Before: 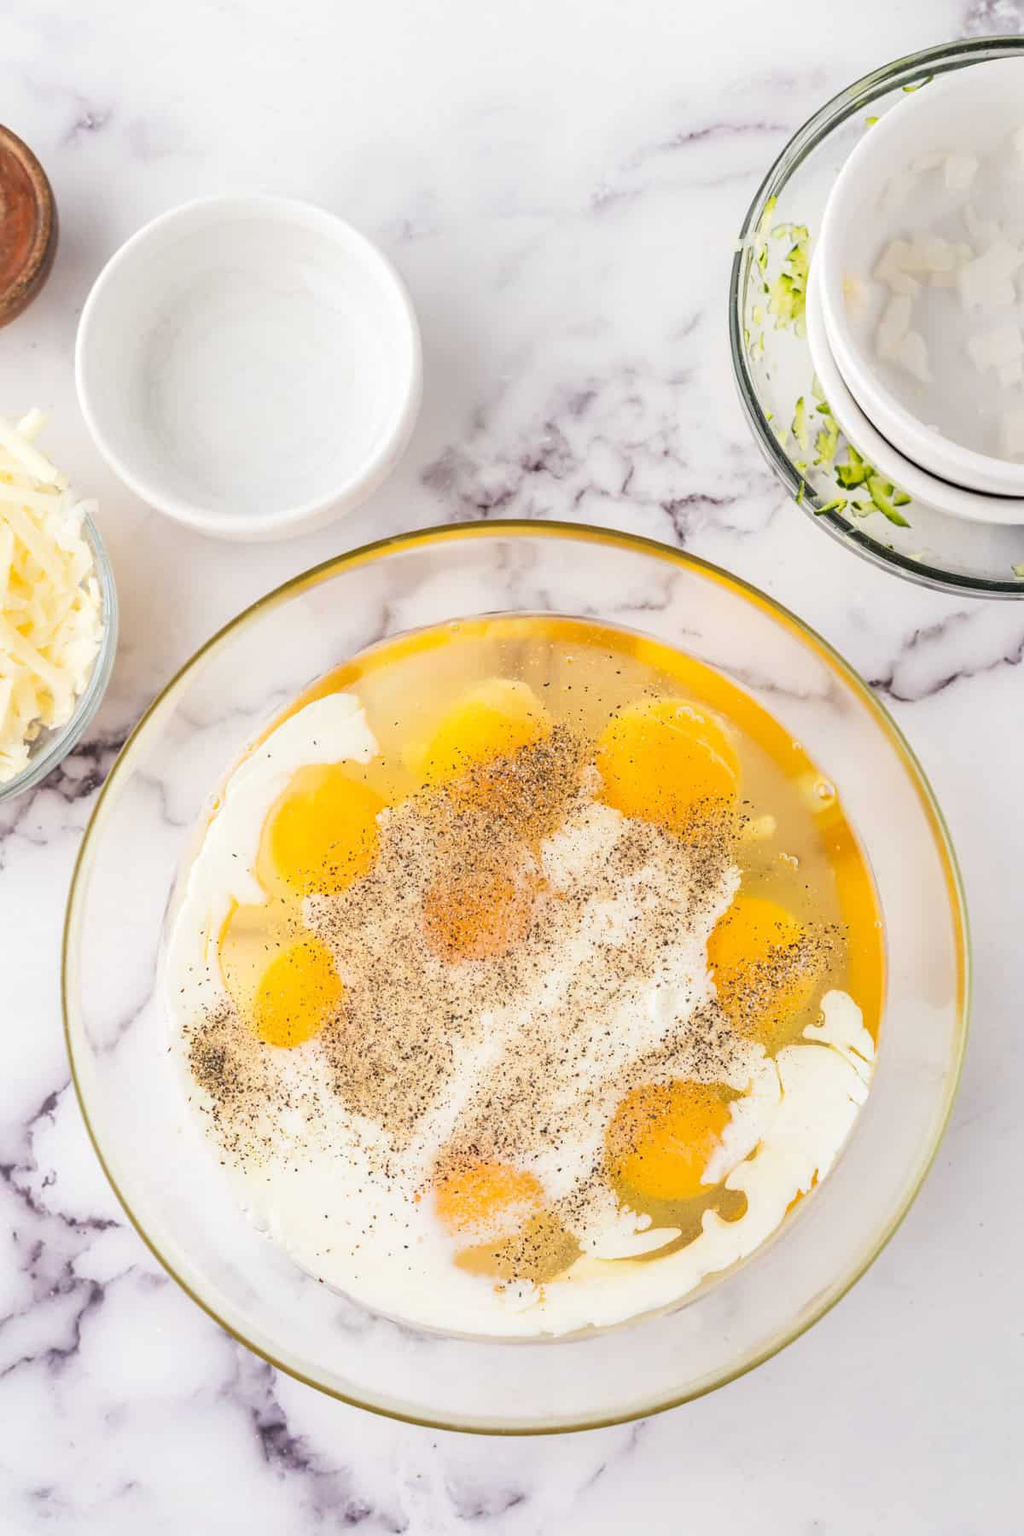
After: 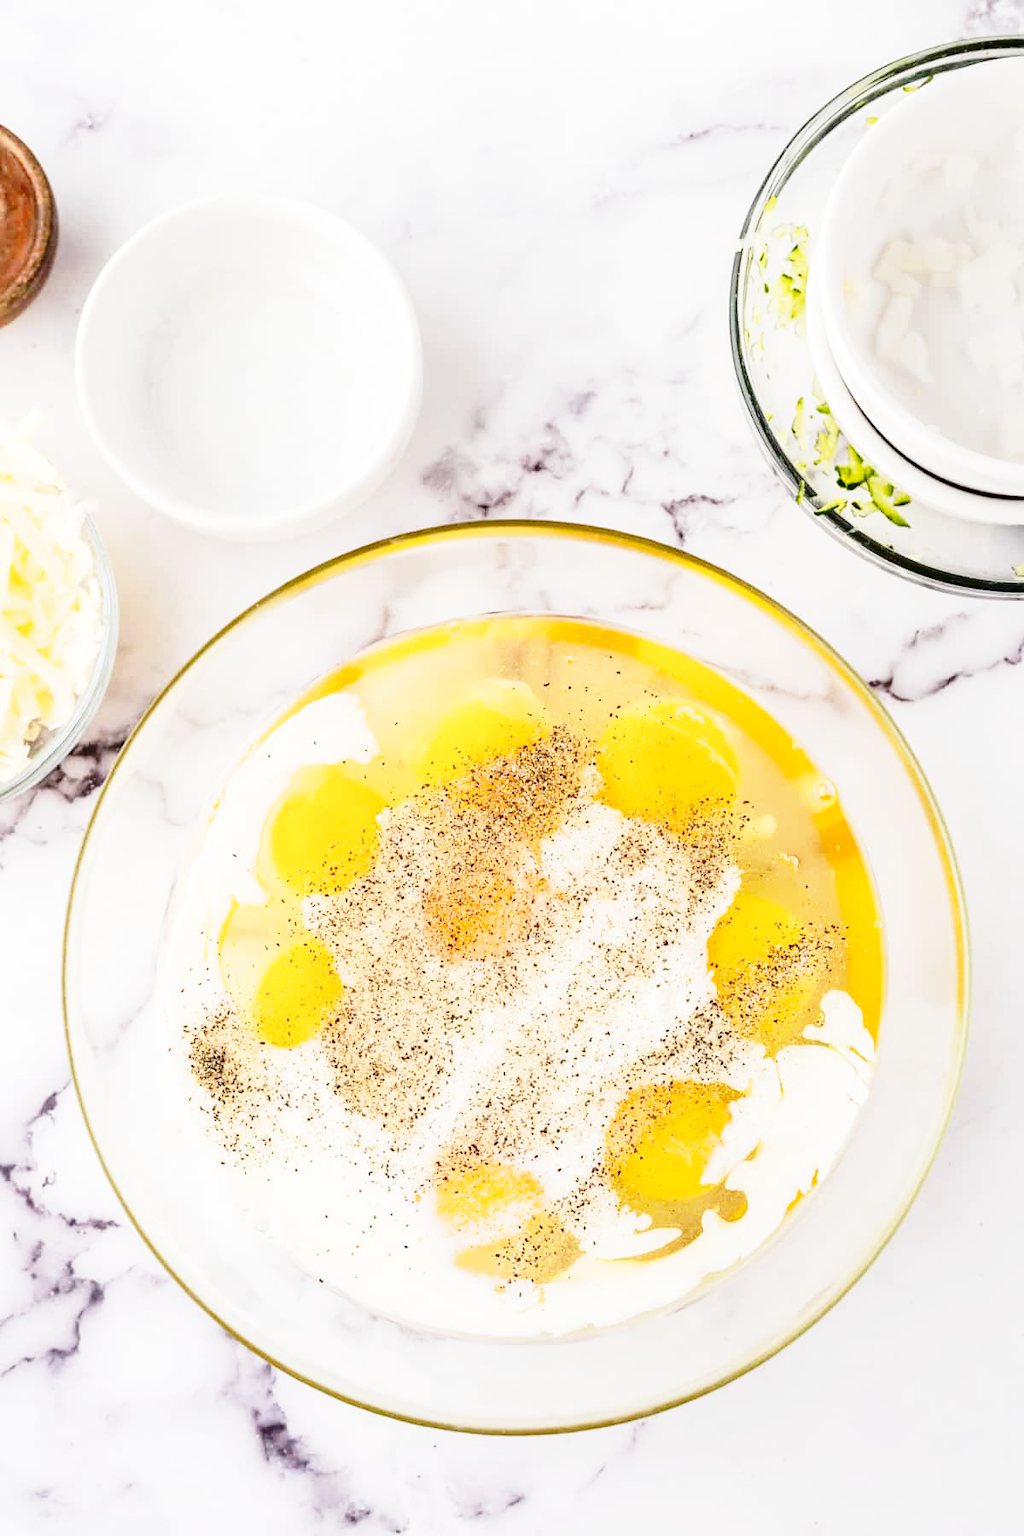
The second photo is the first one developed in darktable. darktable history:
tone curve: curves: ch0 [(0, 0) (0.003, 0.006) (0.011, 0.007) (0.025, 0.01) (0.044, 0.015) (0.069, 0.023) (0.1, 0.031) (0.136, 0.045) (0.177, 0.066) (0.224, 0.098) (0.277, 0.139) (0.335, 0.194) (0.399, 0.254) (0.468, 0.346) (0.543, 0.45) (0.623, 0.56) (0.709, 0.667) (0.801, 0.78) (0.898, 0.891) (1, 1)], color space Lab, independent channels, preserve colors none
base curve: curves: ch0 [(0, 0) (0.028, 0.03) (0.121, 0.232) (0.46, 0.748) (0.859, 0.968) (1, 1)], preserve colors none
